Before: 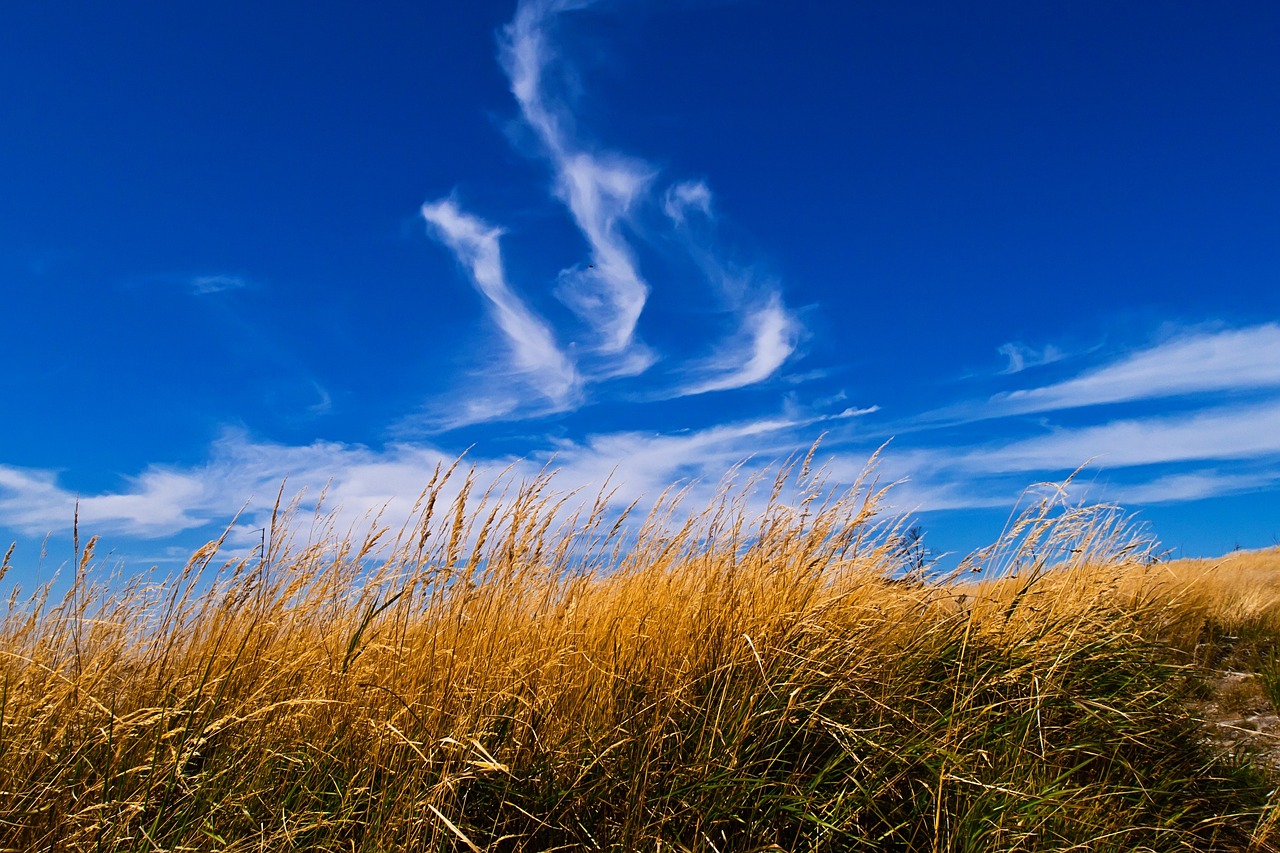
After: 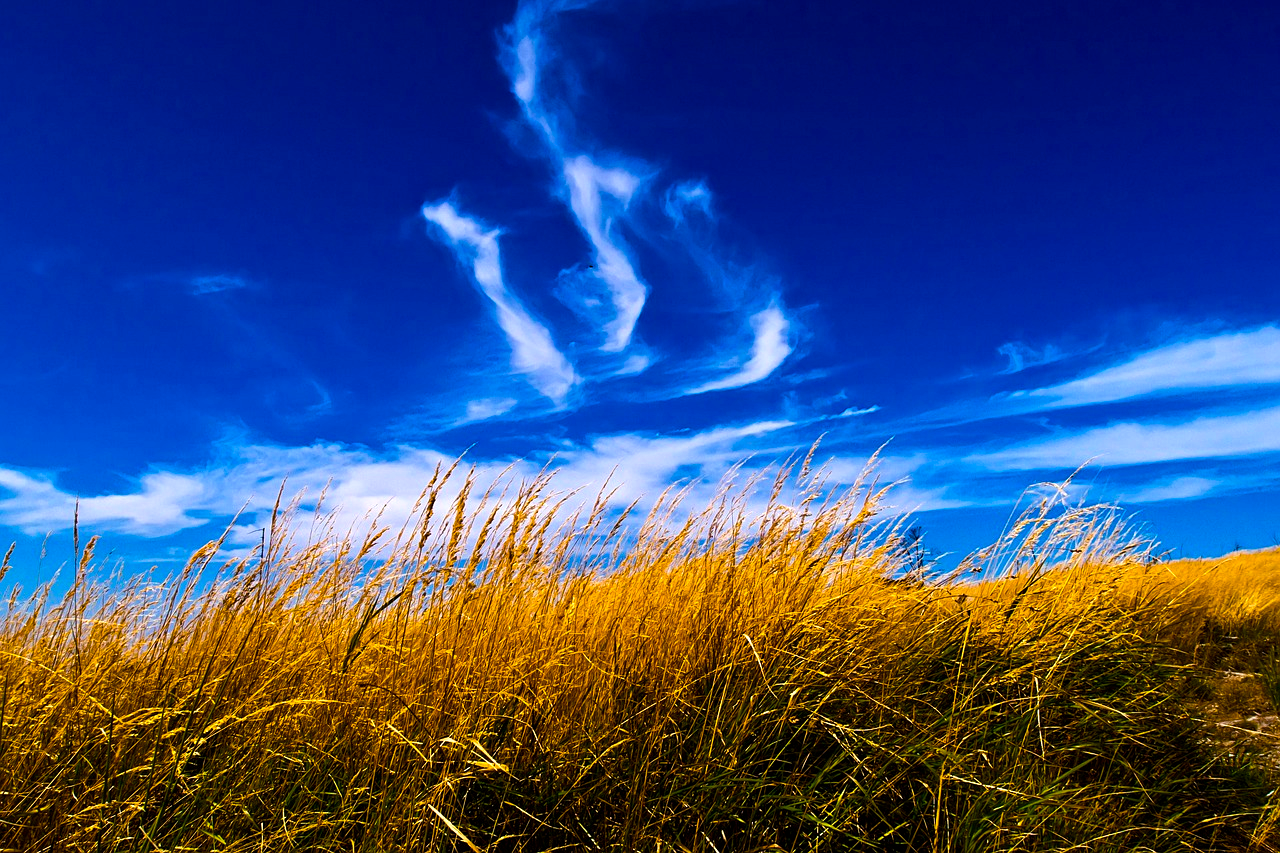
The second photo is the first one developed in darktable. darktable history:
color balance rgb: linear chroma grading › global chroma 9%, perceptual saturation grading › global saturation 36%, perceptual saturation grading › shadows 35%, perceptual brilliance grading › global brilliance 15%, perceptual brilliance grading › shadows -35%, global vibrance 15%
local contrast: highlights 61%, shadows 106%, detail 107%, midtone range 0.529
